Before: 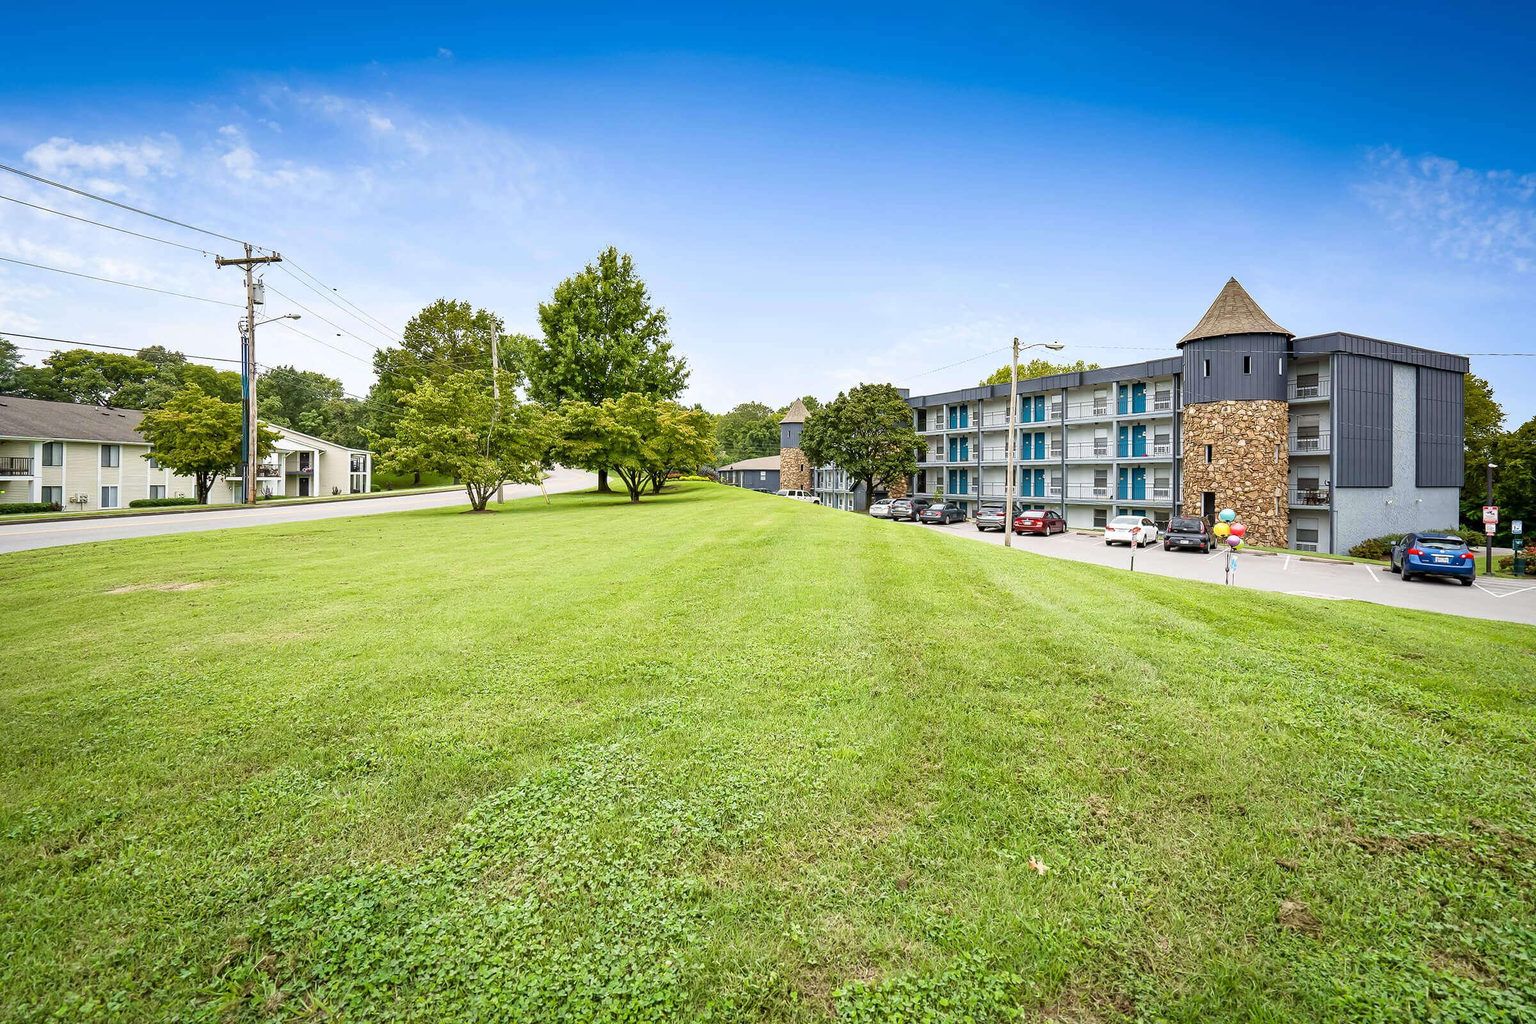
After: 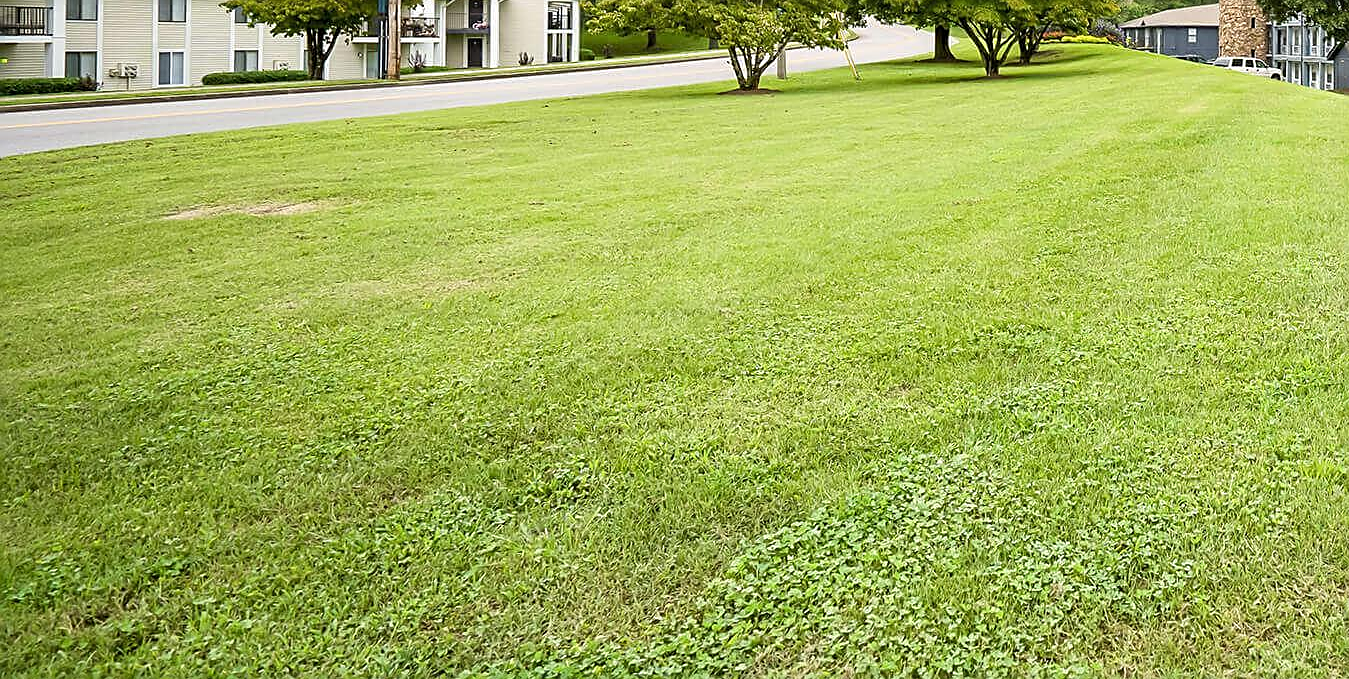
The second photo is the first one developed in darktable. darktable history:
crop: top 44.256%, right 43.769%, bottom 13.288%
sharpen: on, module defaults
